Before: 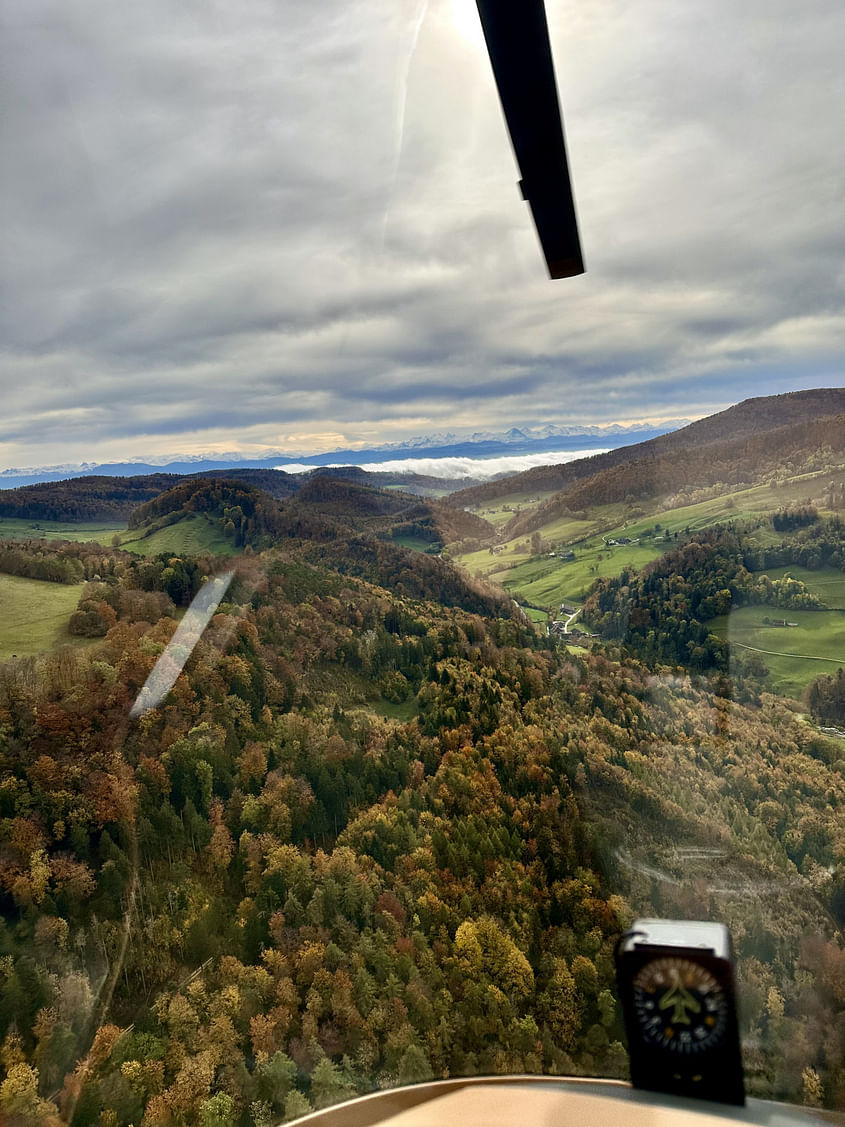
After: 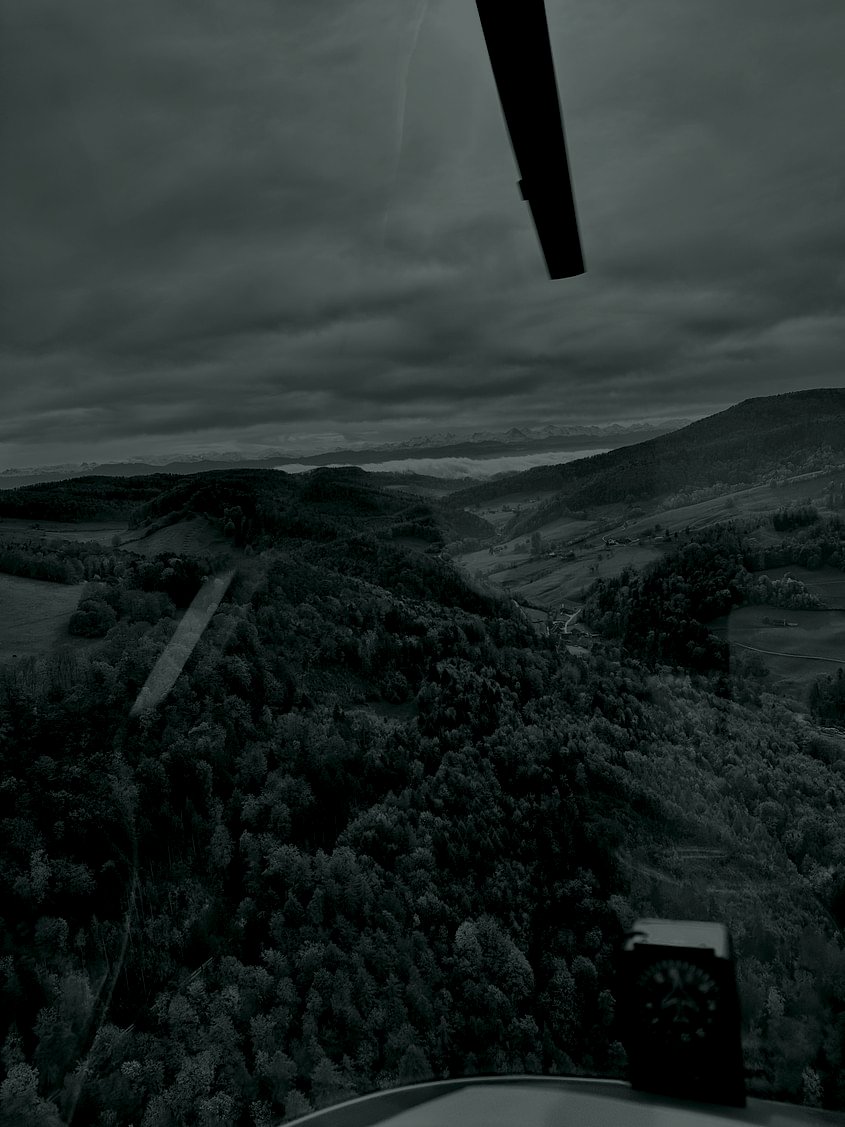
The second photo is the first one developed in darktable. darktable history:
exposure: exposure 0.426 EV, compensate highlight preservation false
colorize: hue 90°, saturation 19%, lightness 1.59%, version 1
